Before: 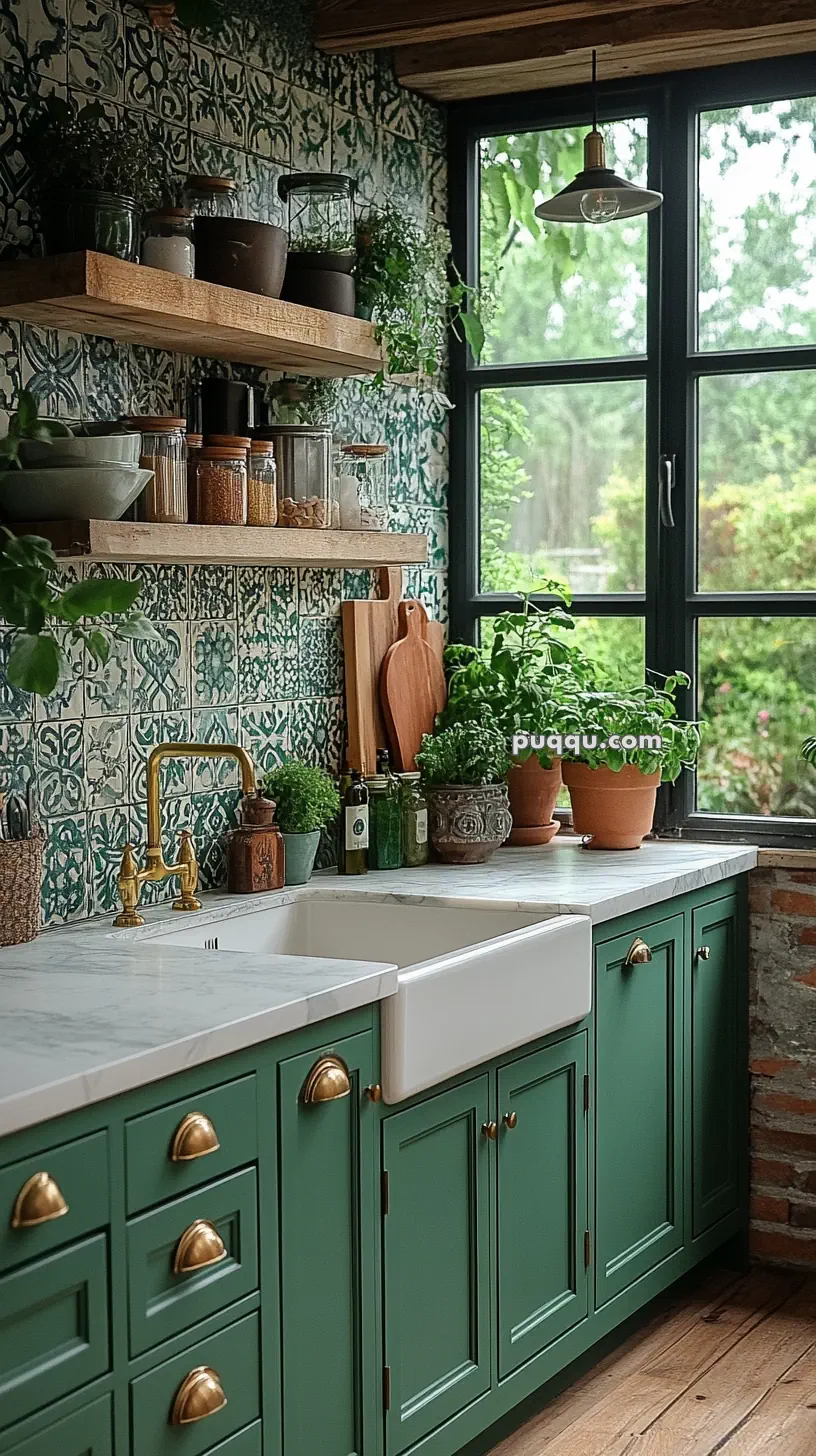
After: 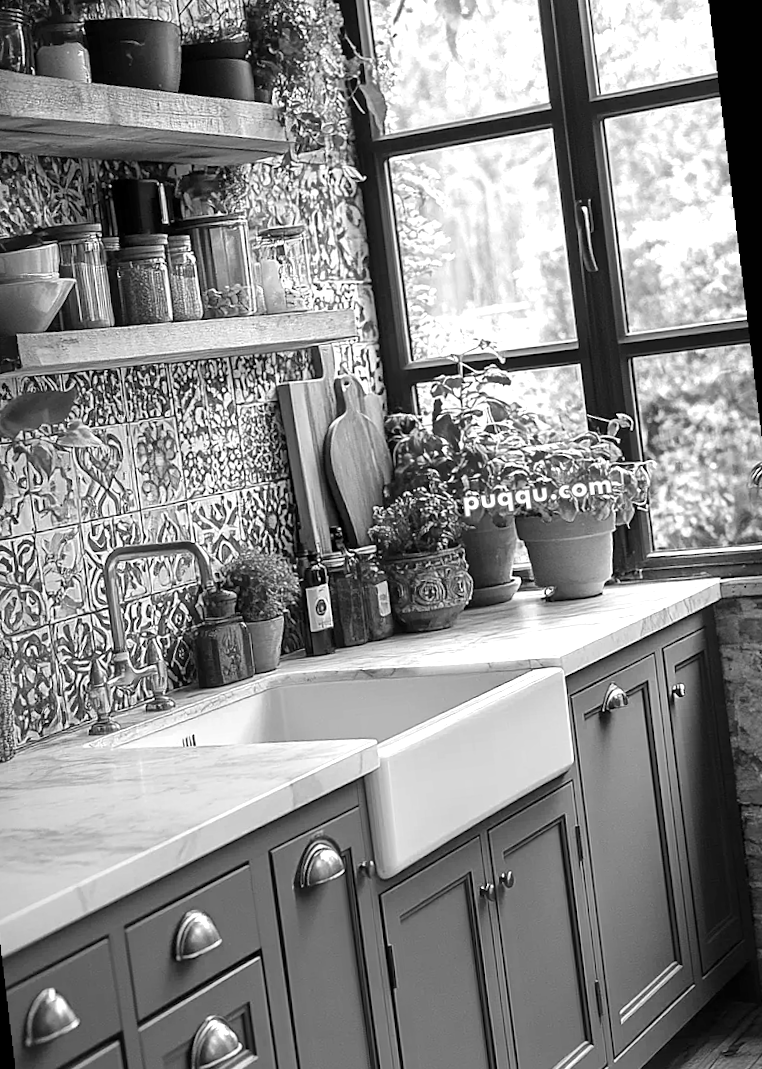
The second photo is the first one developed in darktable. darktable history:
crop and rotate: angle 1.96°, left 5.673%, top 5.673%
exposure: black level correction 0, exposure 0.7 EV, compensate highlight preservation false
color balance rgb: perceptual saturation grading › global saturation 20%, global vibrance 20%
color correction: highlights a* 17.88, highlights b* 18.79
local contrast: mode bilateral grid, contrast 20, coarseness 50, detail 120%, midtone range 0.2
rotate and perspective: rotation -5°, crop left 0.05, crop right 0.952, crop top 0.11, crop bottom 0.89
monochrome: a 32, b 64, size 2.3
